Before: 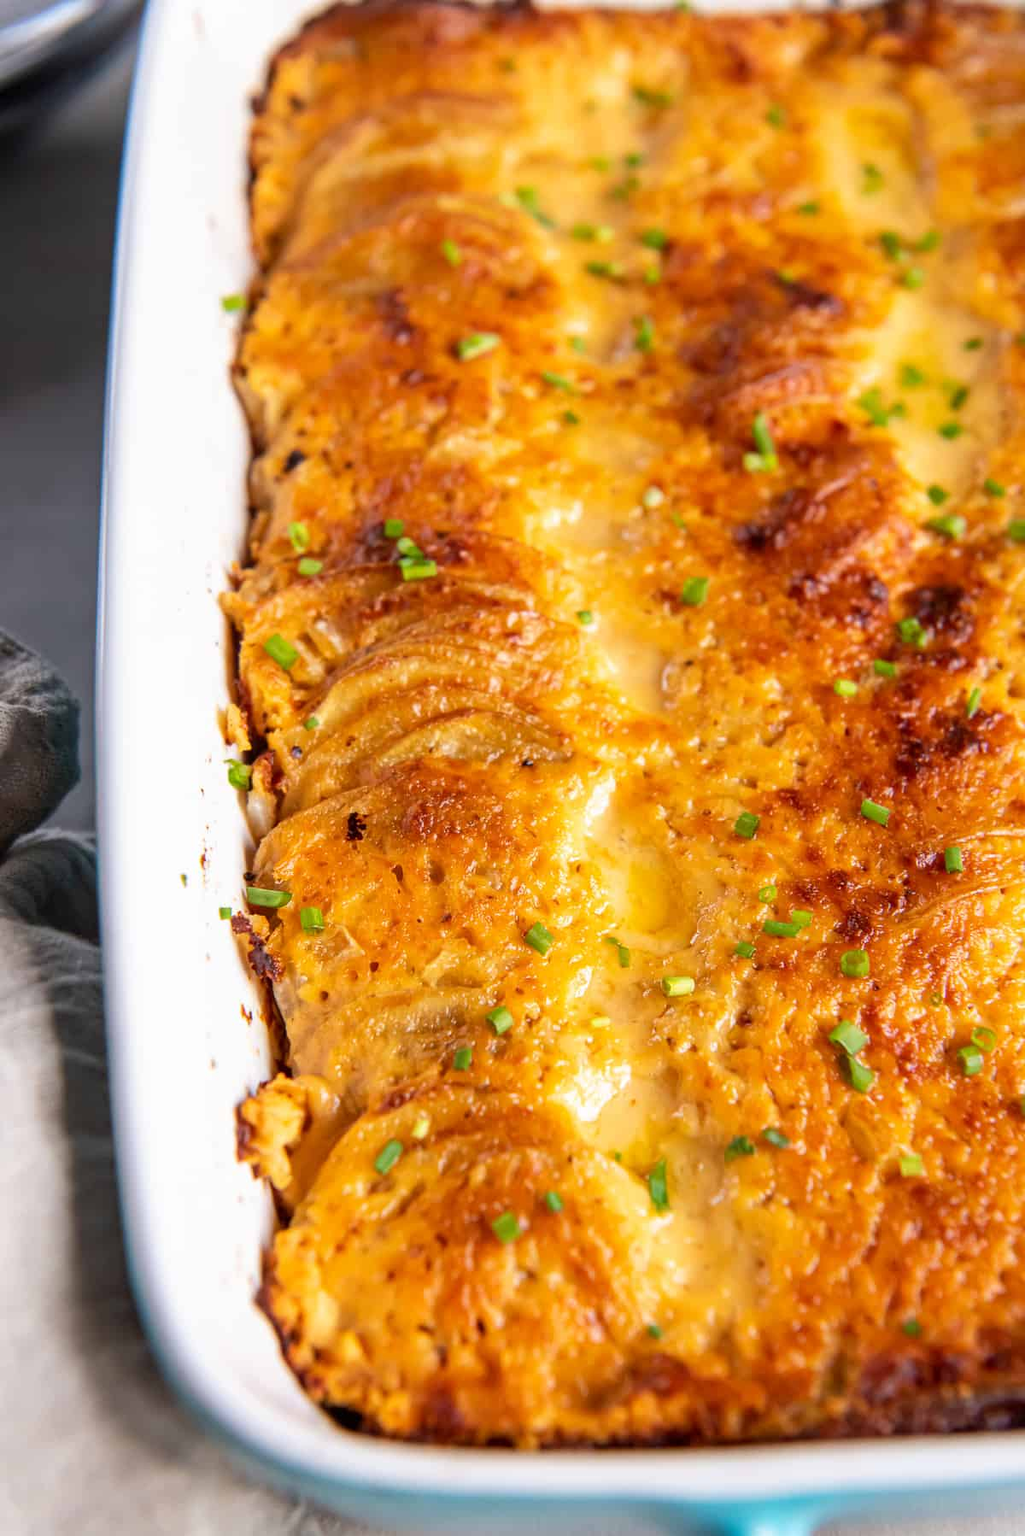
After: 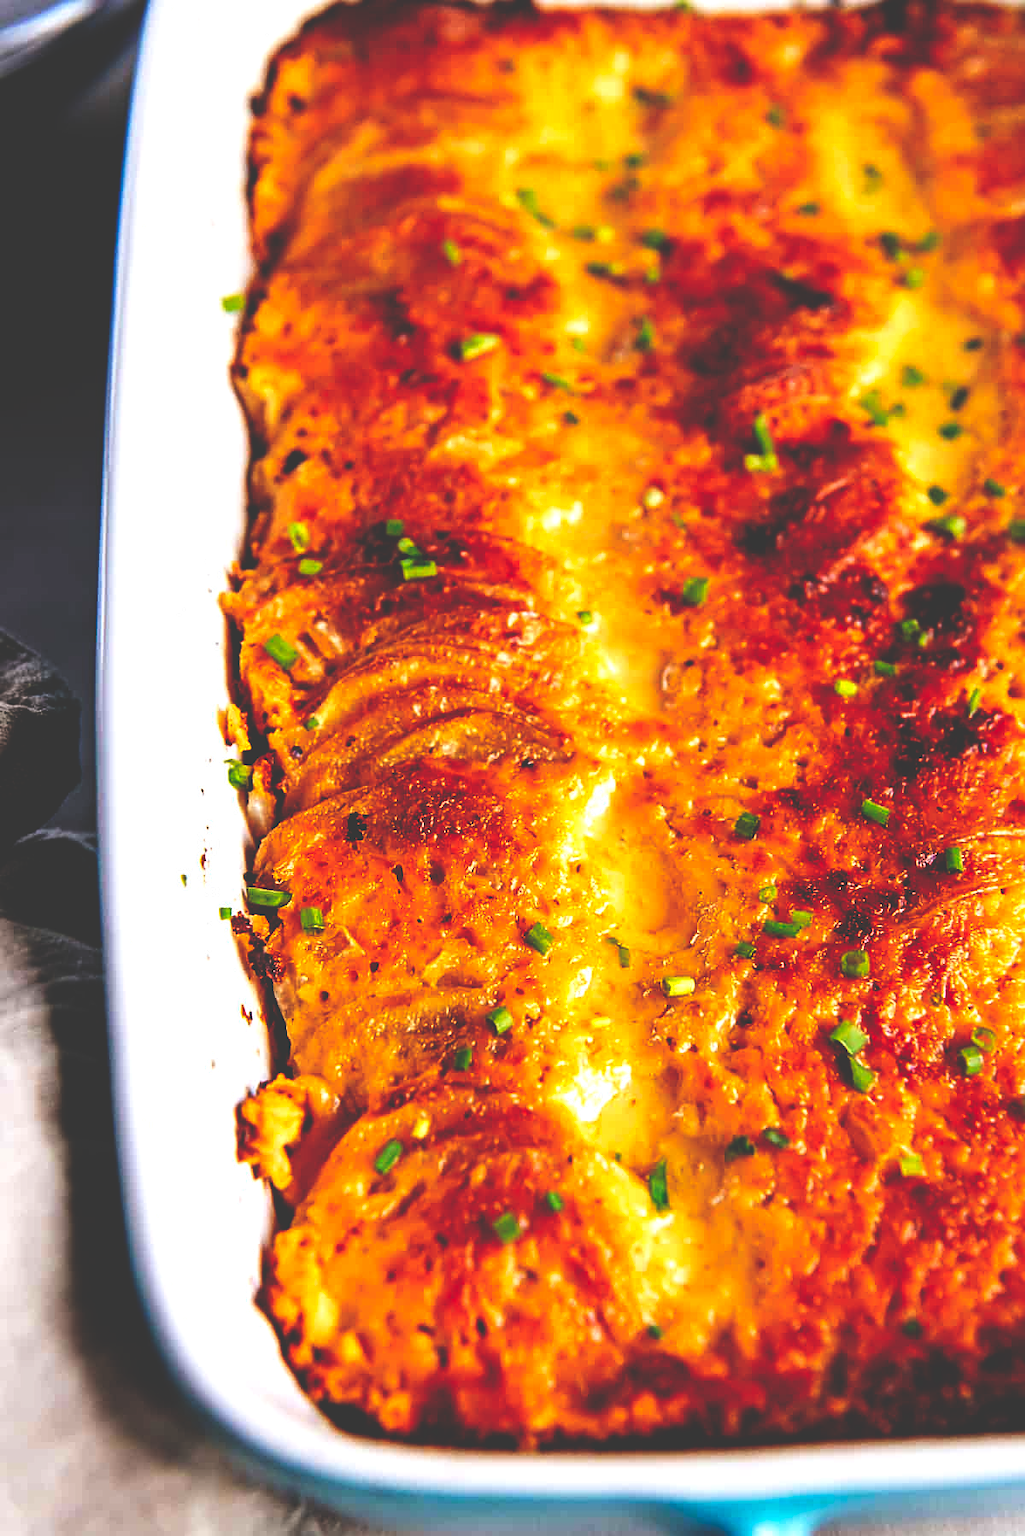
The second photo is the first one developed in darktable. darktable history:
sharpen: on, module defaults
base curve: curves: ch0 [(0, 0.036) (0.083, 0.04) (0.804, 1)], preserve colors none
